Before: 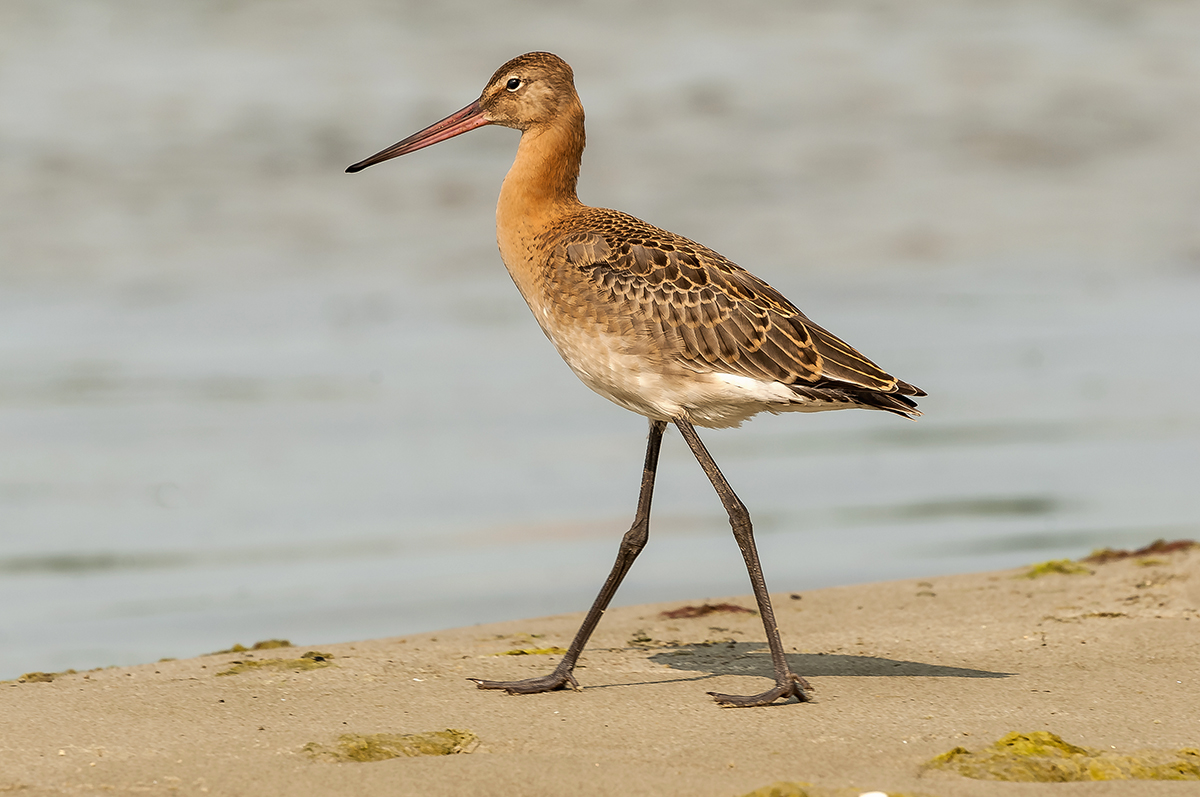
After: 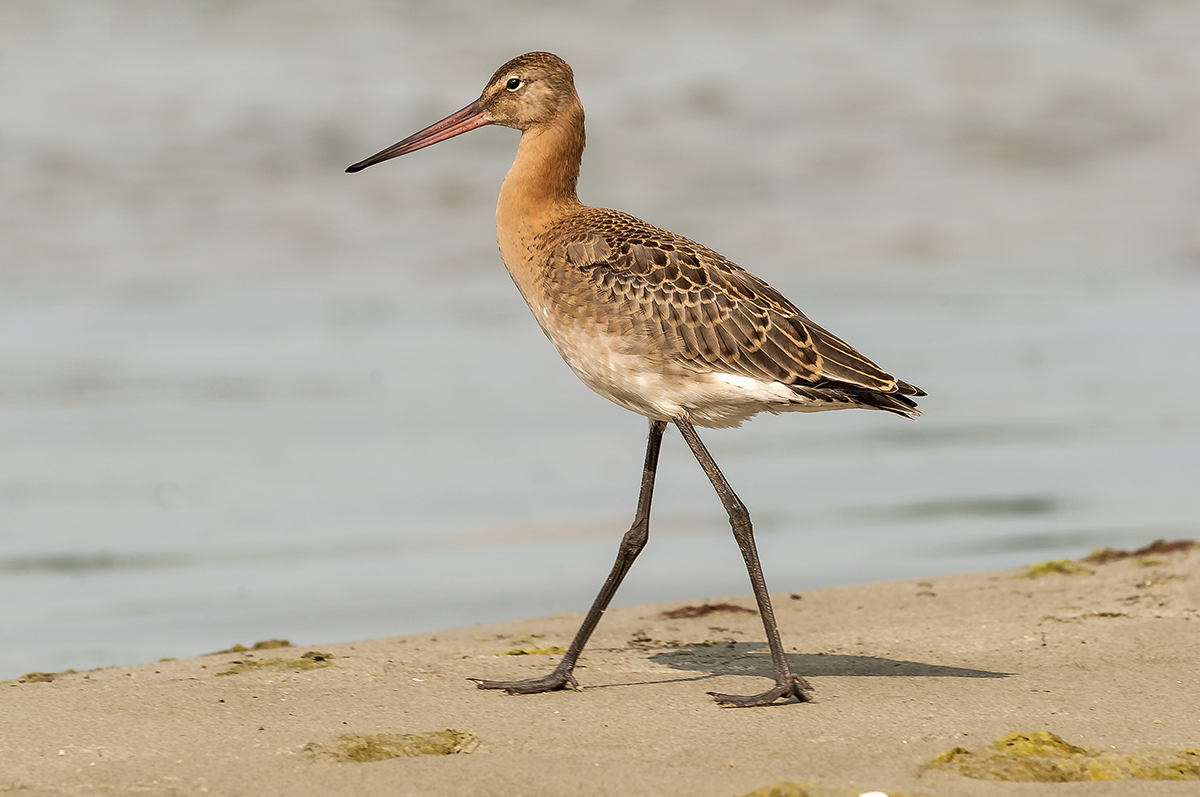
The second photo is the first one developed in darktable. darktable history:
color correction: saturation 0.85
tone equalizer: on, module defaults
